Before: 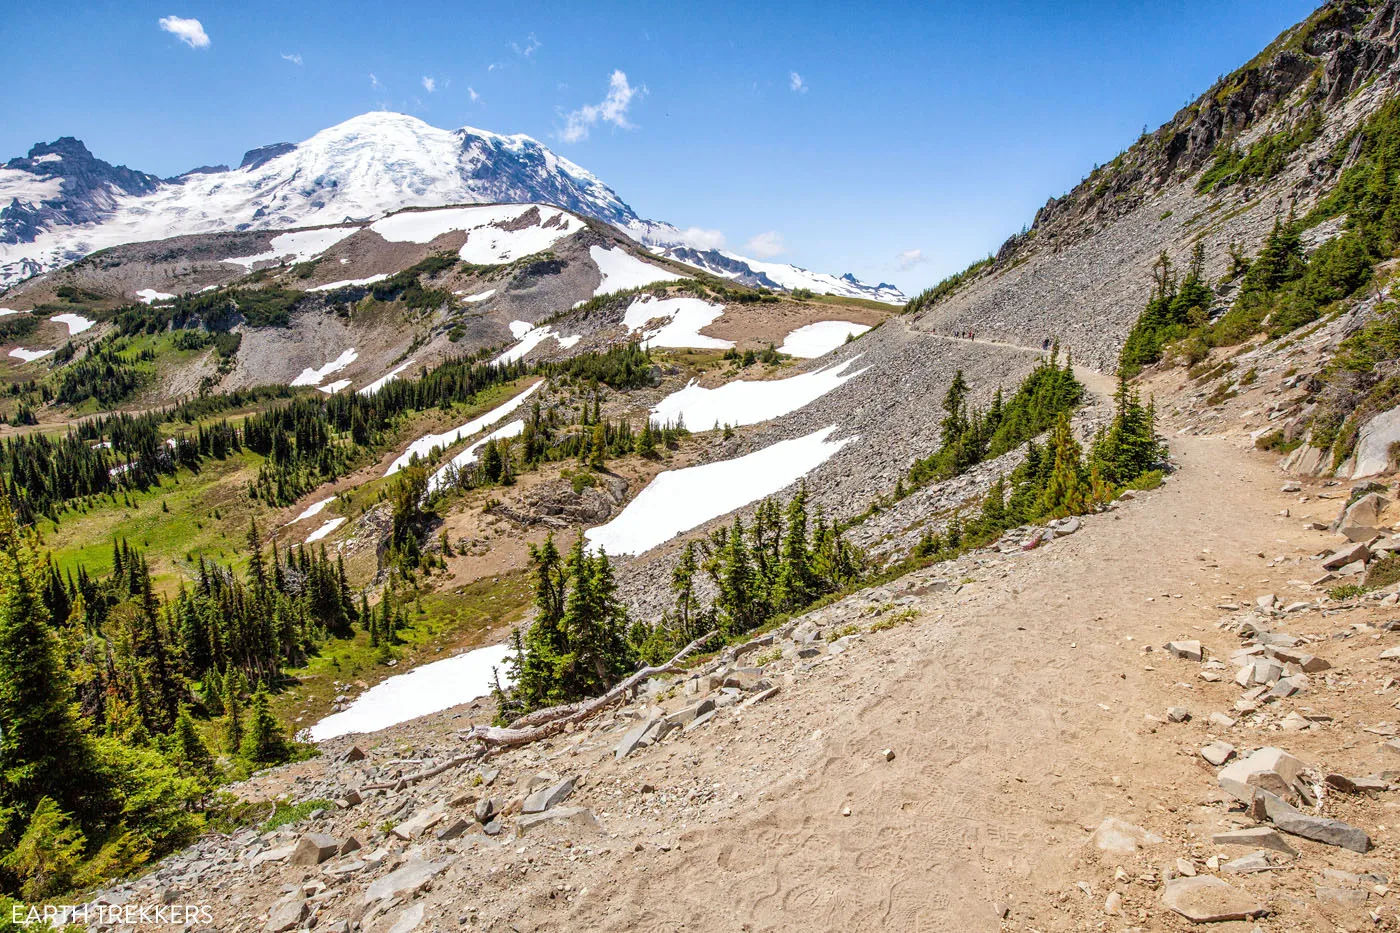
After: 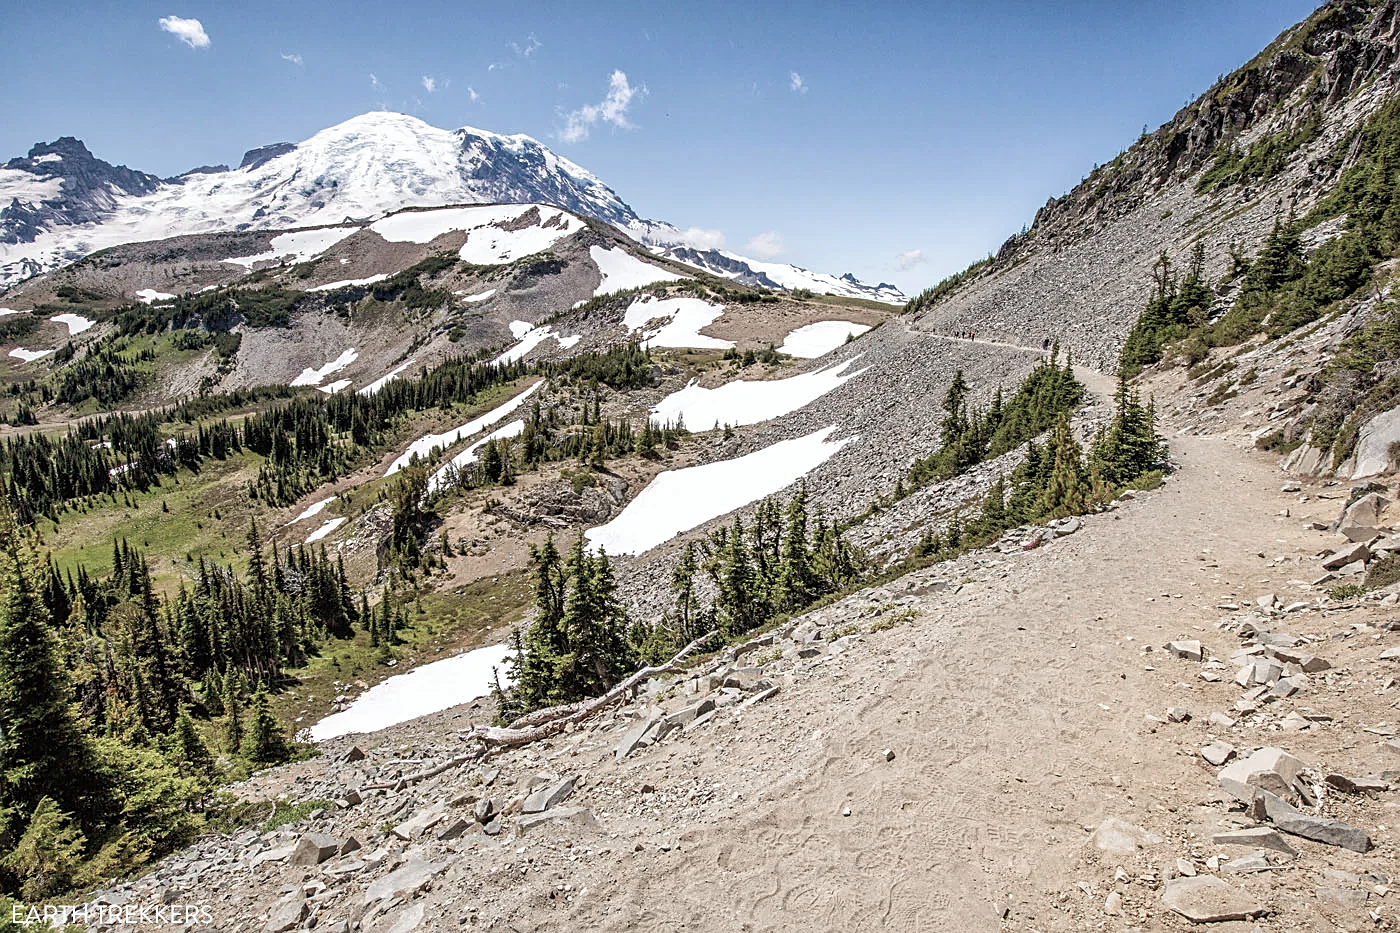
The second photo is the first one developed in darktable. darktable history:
color zones: curves: ch0 [(0, 0.559) (0.153, 0.551) (0.229, 0.5) (0.429, 0.5) (0.571, 0.5) (0.714, 0.5) (0.857, 0.5) (1, 0.559)]; ch1 [(0, 0.417) (0.112, 0.336) (0.213, 0.26) (0.429, 0.34) (0.571, 0.35) (0.683, 0.331) (0.857, 0.344) (1, 0.417)]
sharpen: on, module defaults
